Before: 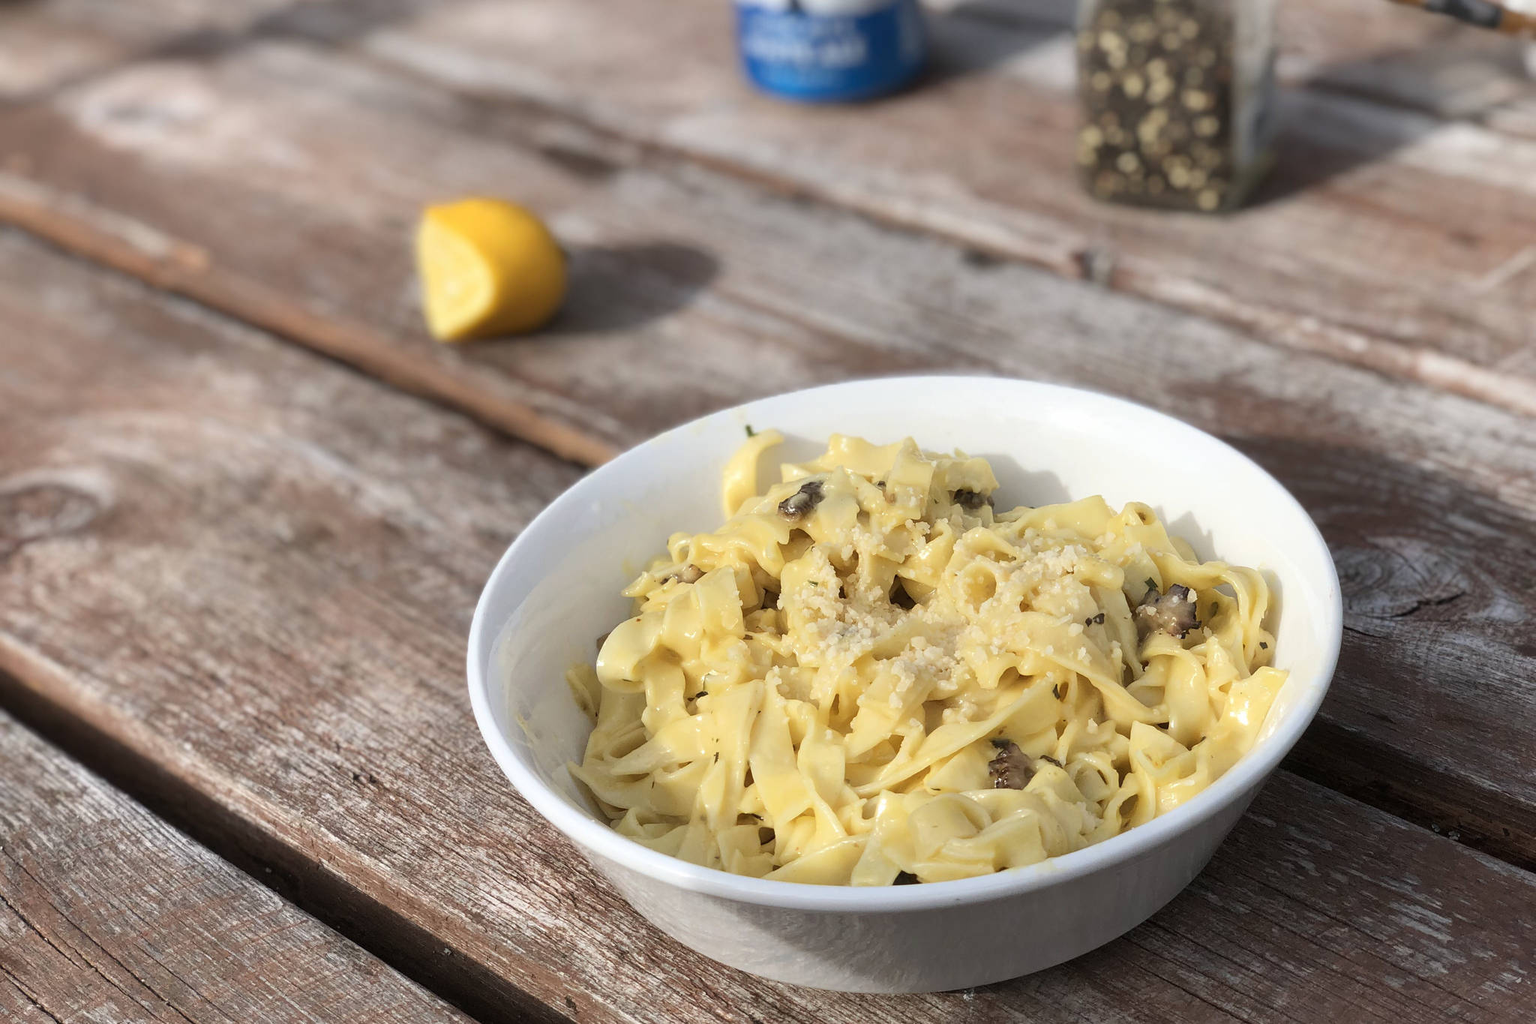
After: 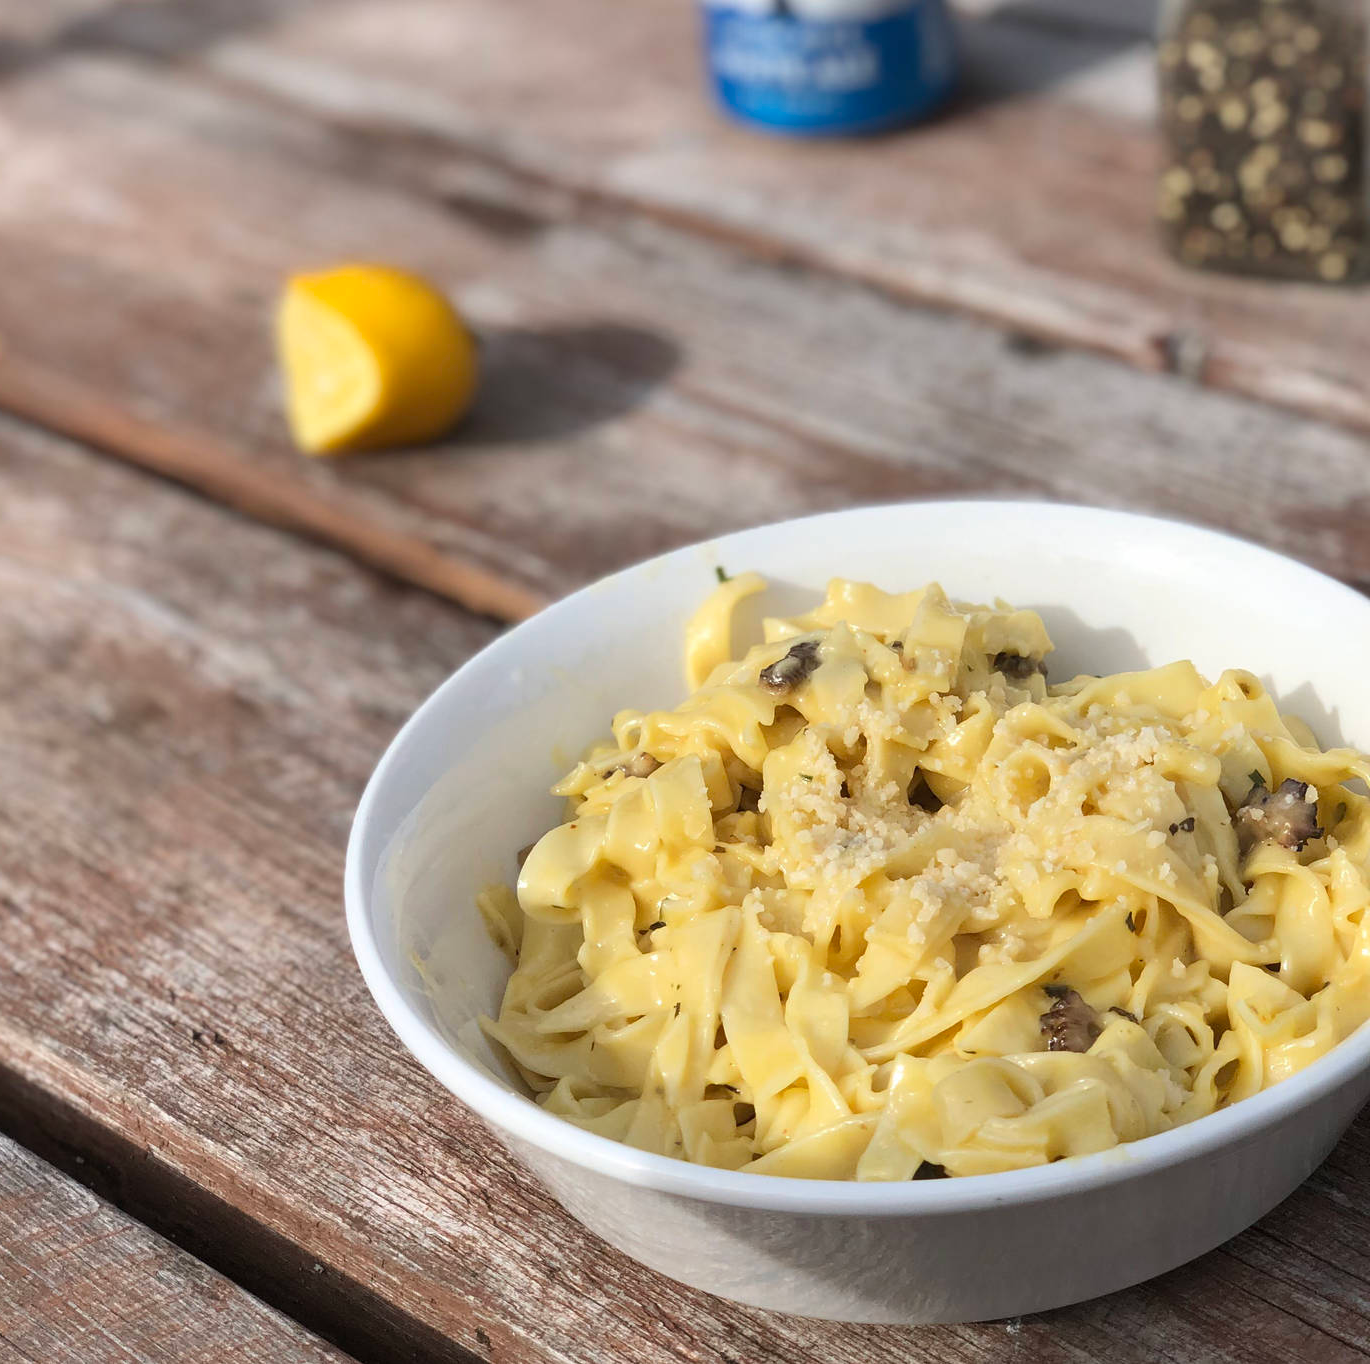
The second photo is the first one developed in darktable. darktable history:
crop and rotate: left 13.606%, right 19.476%
